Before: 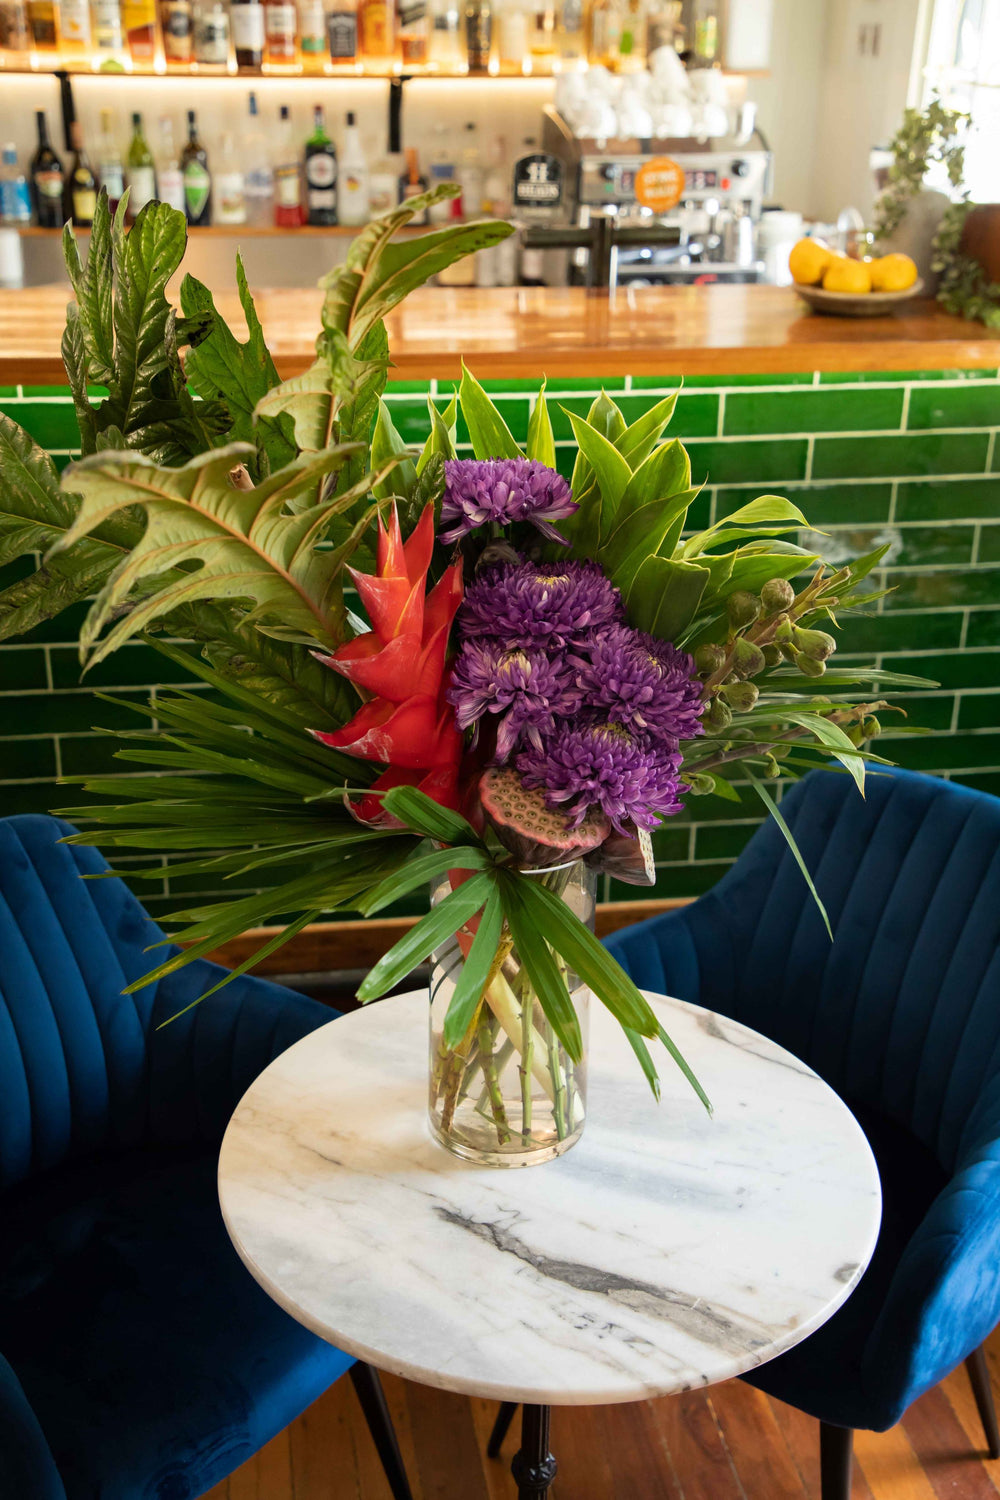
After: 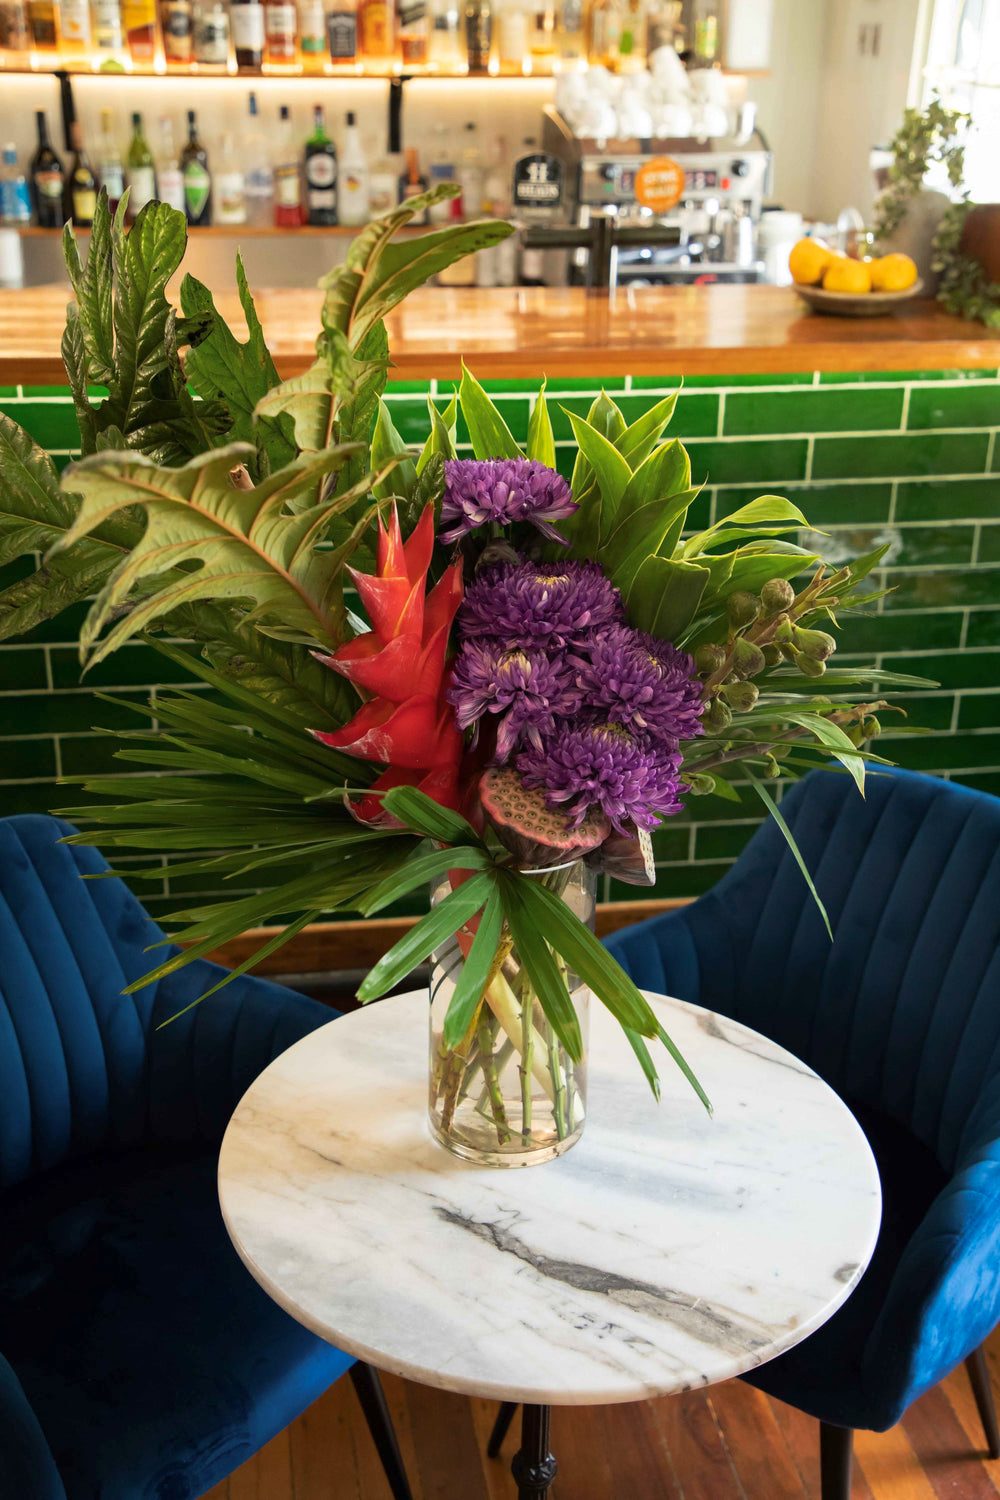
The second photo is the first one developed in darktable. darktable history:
tone curve: curves: ch0 [(0, 0) (0.003, 0.003) (0.011, 0.015) (0.025, 0.031) (0.044, 0.056) (0.069, 0.083) (0.1, 0.113) (0.136, 0.145) (0.177, 0.184) (0.224, 0.225) (0.277, 0.275) (0.335, 0.327) (0.399, 0.385) (0.468, 0.447) (0.543, 0.528) (0.623, 0.611) (0.709, 0.703) (0.801, 0.802) (0.898, 0.902) (1, 1)], preserve colors none
